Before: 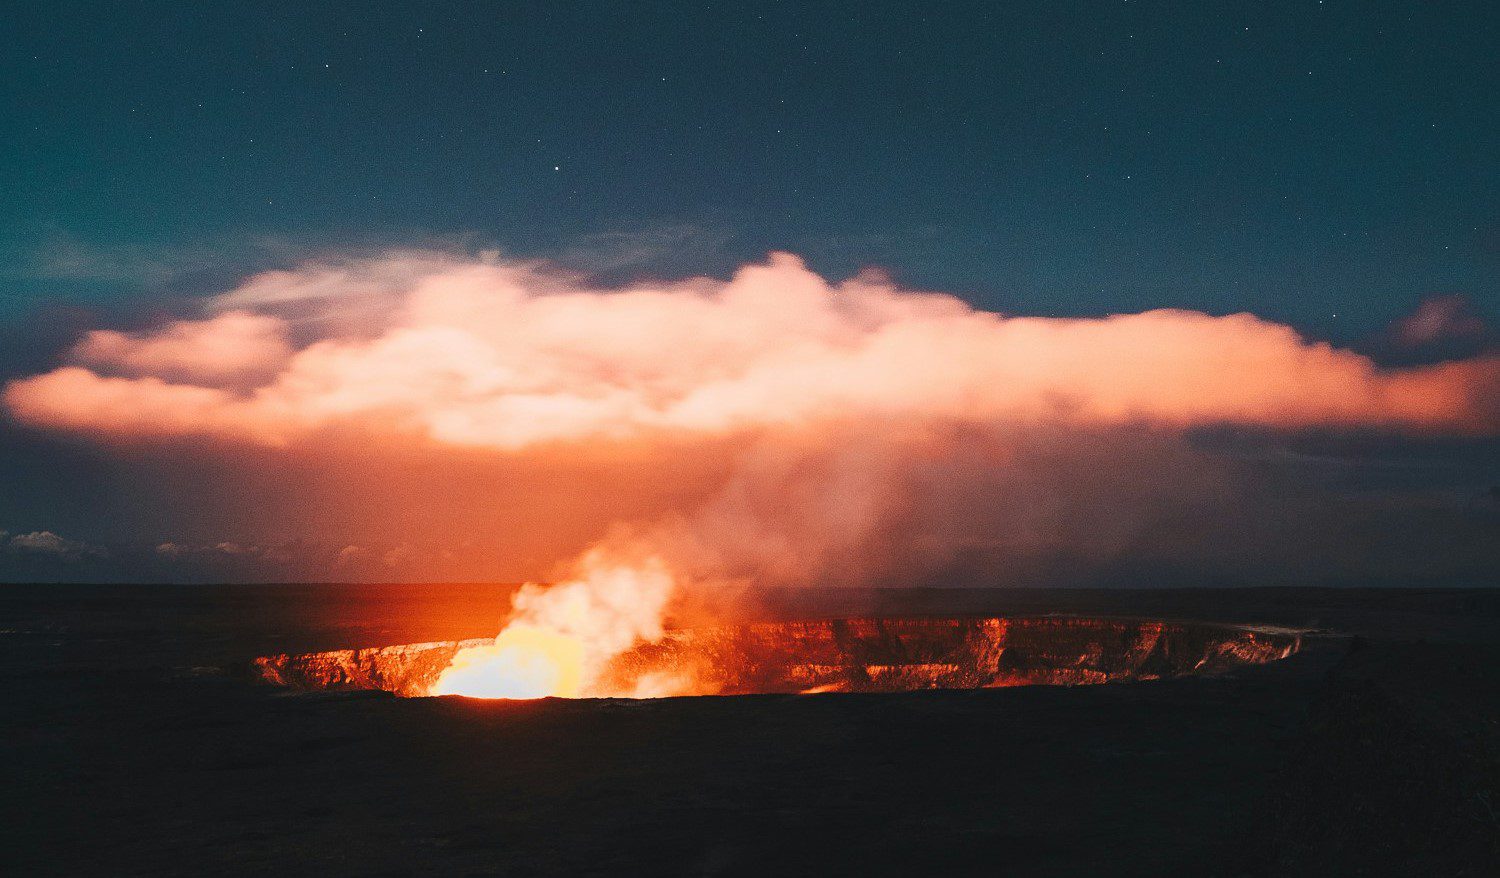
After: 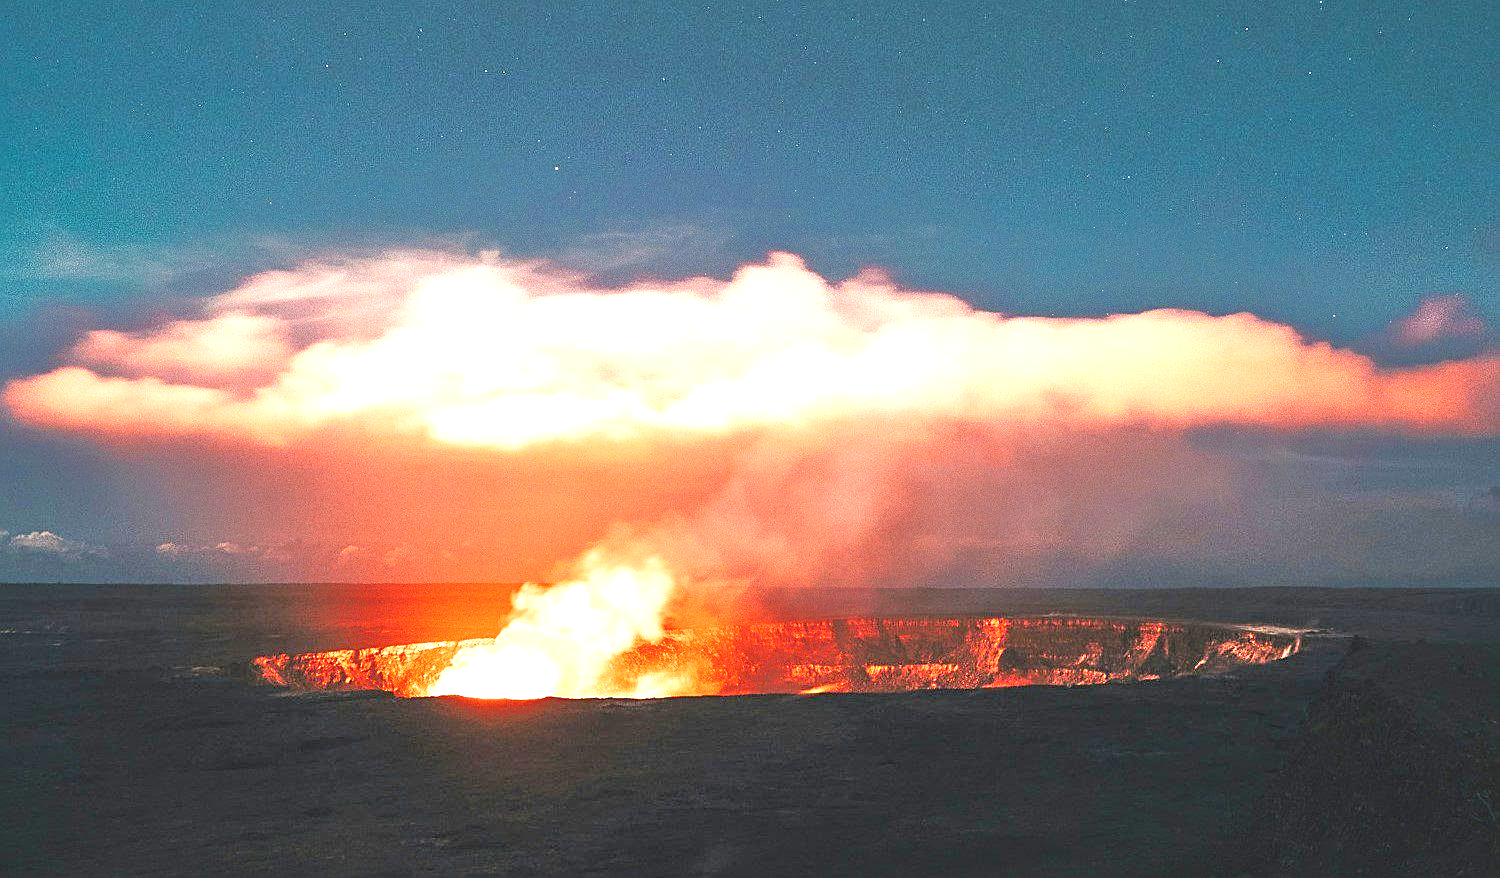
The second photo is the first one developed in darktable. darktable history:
sharpen: on, module defaults
tone equalizer: -7 EV 0.15 EV, -6 EV 0.6 EV, -5 EV 1.15 EV, -4 EV 1.33 EV, -3 EV 1.15 EV, -2 EV 0.6 EV, -1 EV 0.15 EV, mask exposure compensation -0.5 EV
exposure: black level correction 0, exposure 1.1 EV, compensate exposure bias true, compensate highlight preservation false
